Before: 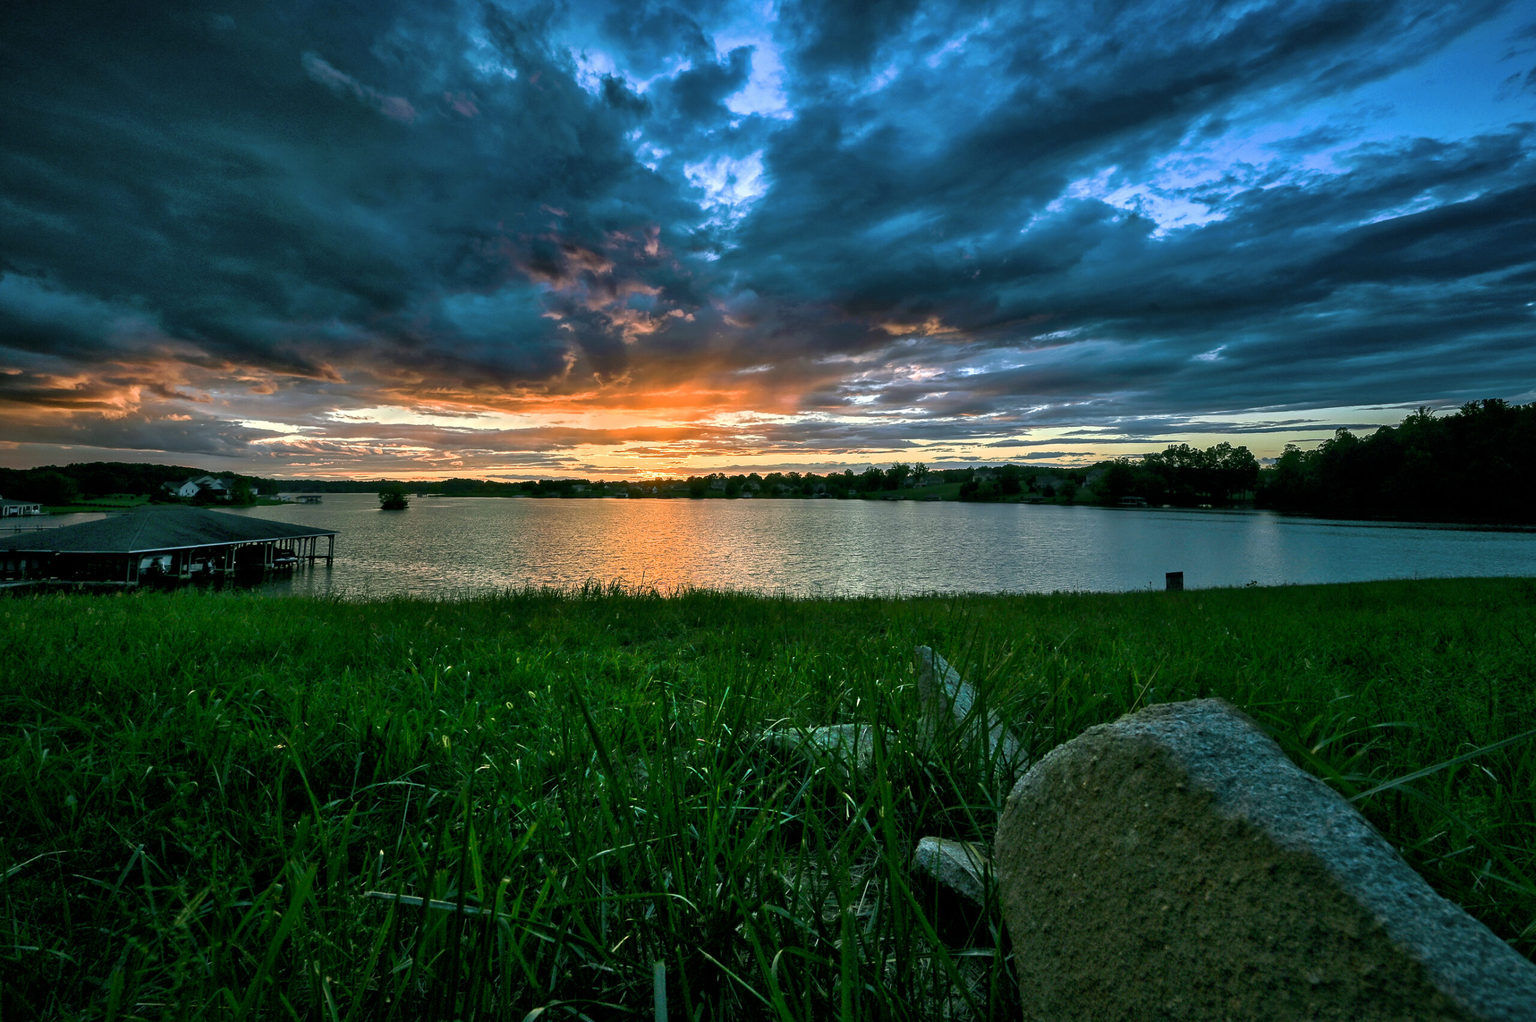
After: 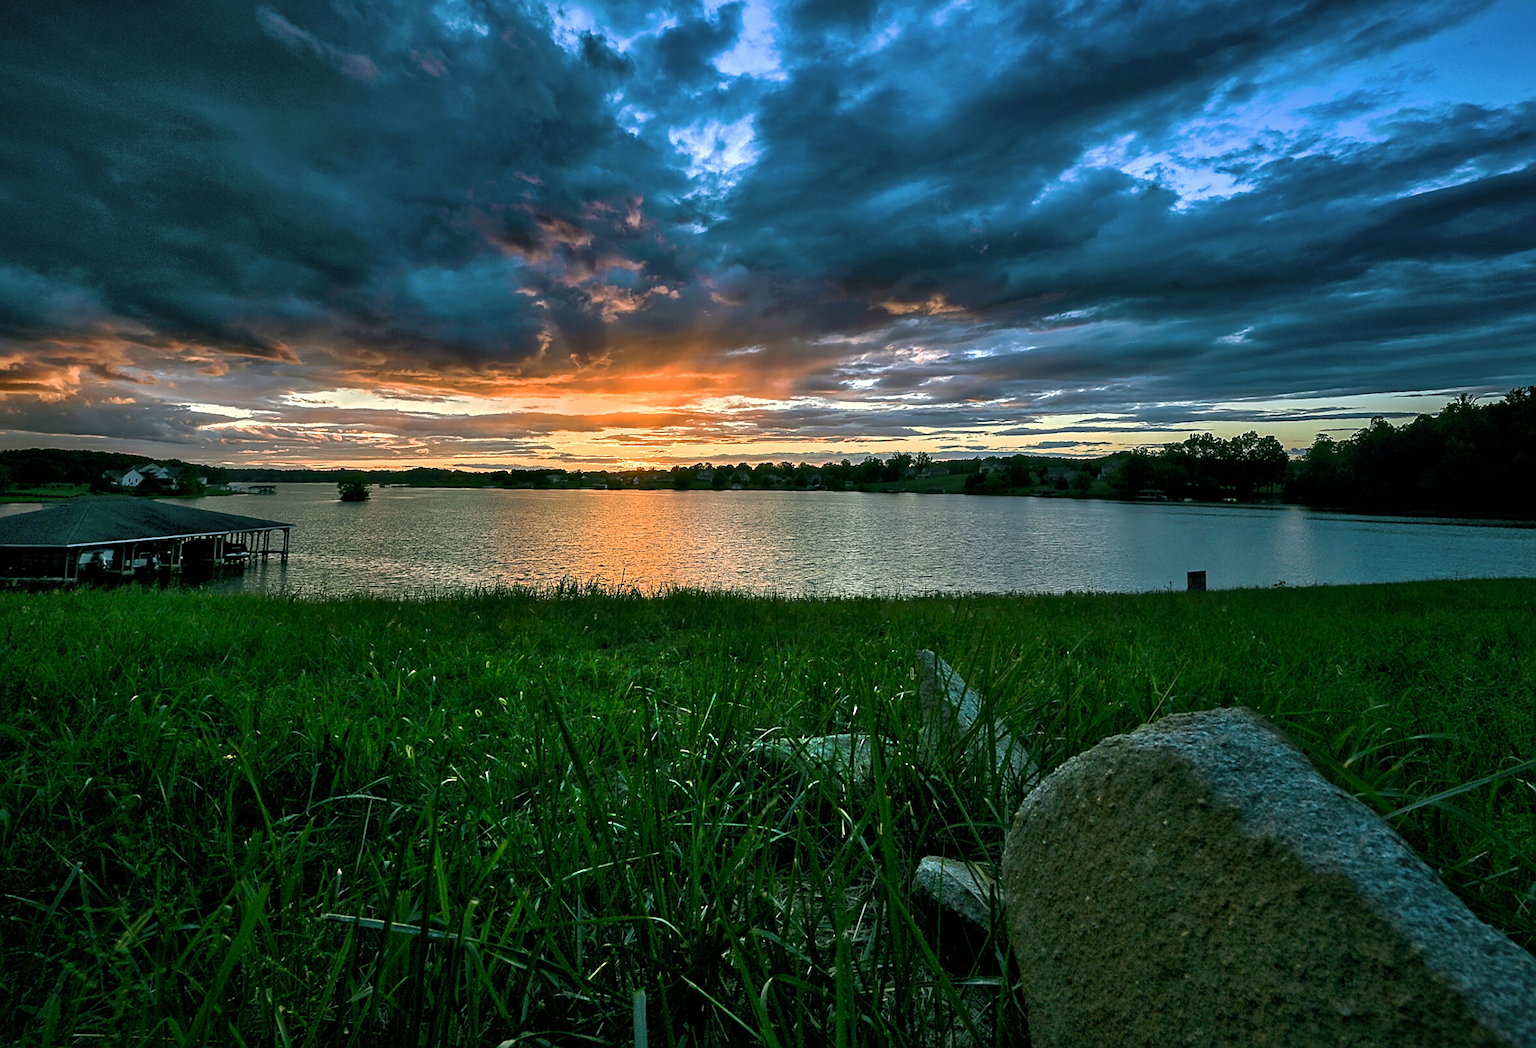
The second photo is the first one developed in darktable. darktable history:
rotate and perspective: rotation -1.77°, lens shift (horizontal) 0.004, automatic cropping off
sharpen: on, module defaults
crop and rotate: angle -1.96°, left 3.097%, top 4.154%, right 1.586%, bottom 0.529%
